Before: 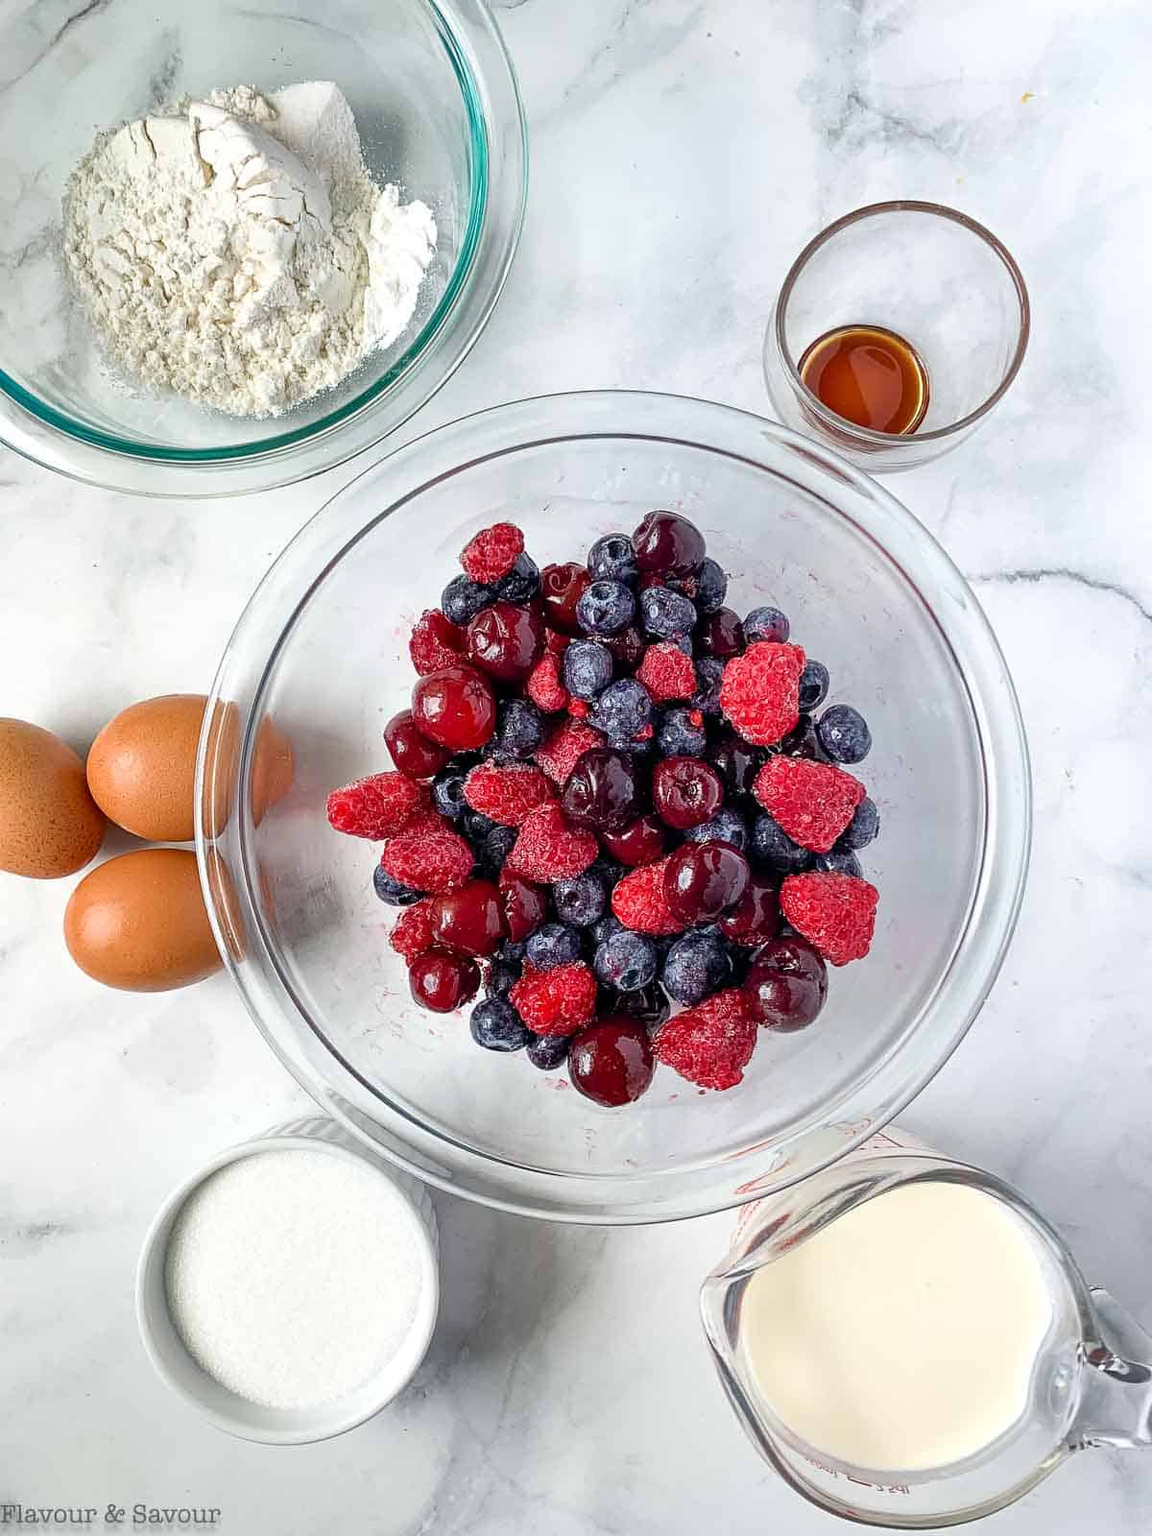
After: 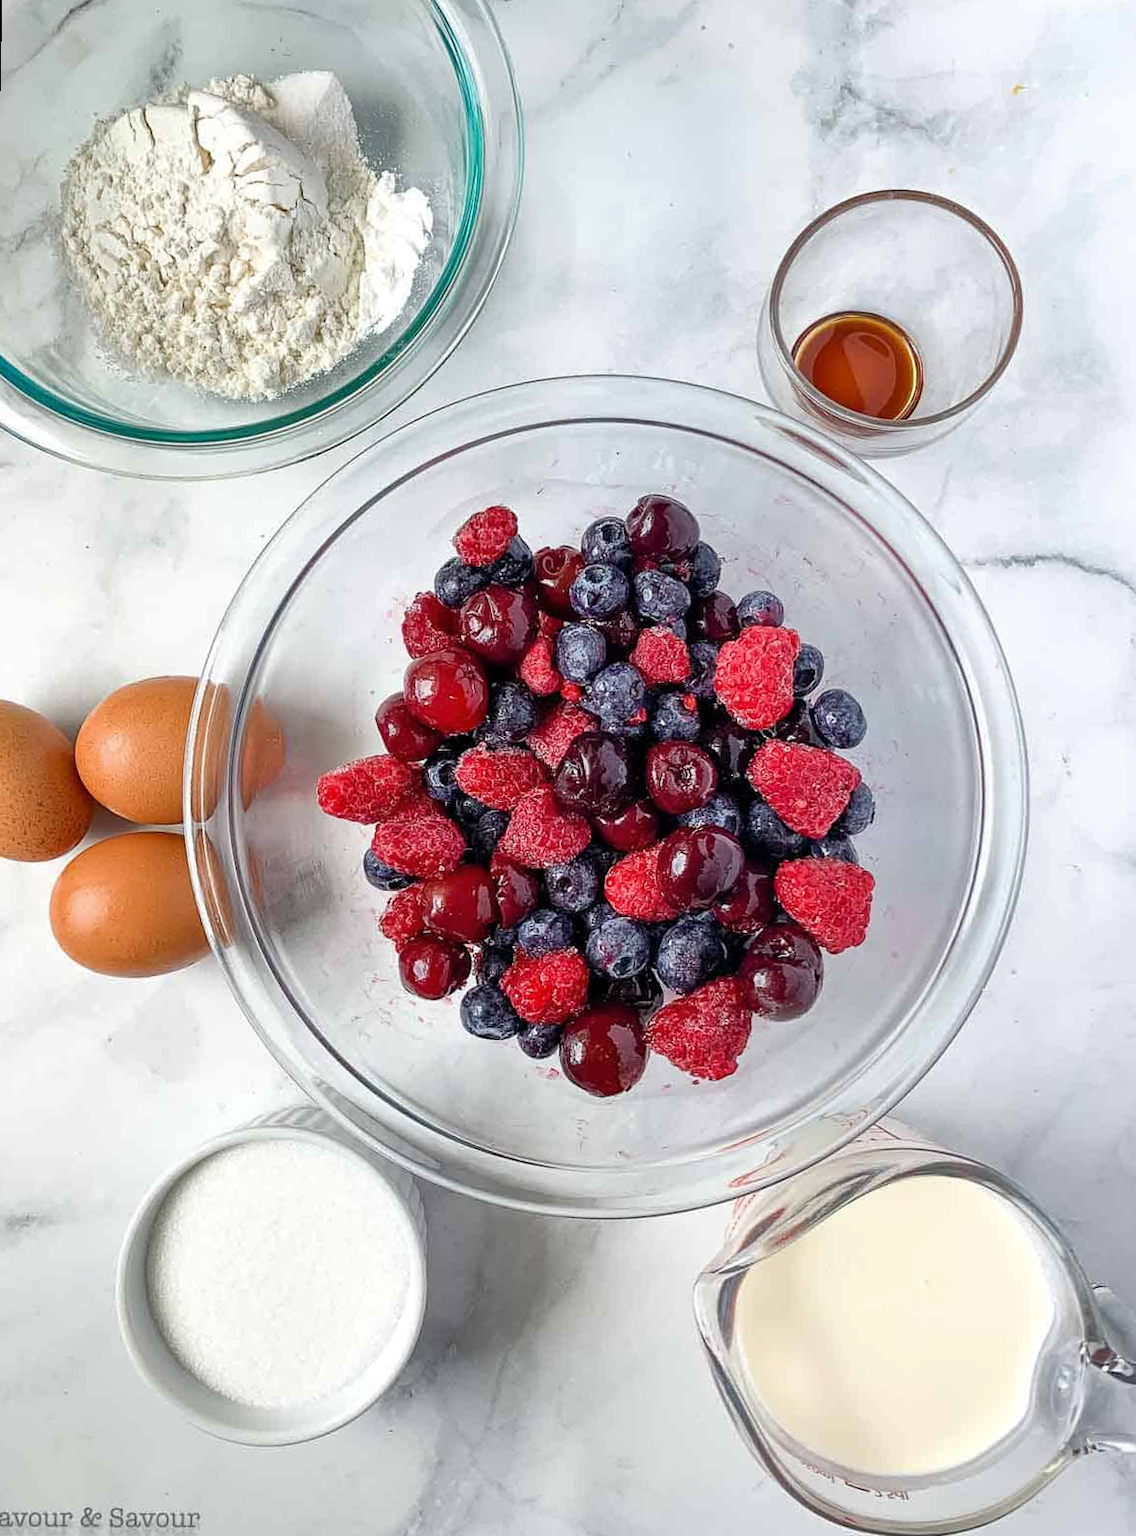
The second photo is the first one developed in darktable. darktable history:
shadows and highlights: shadows 25, highlights -25
rotate and perspective: rotation 0.226°, lens shift (vertical) -0.042, crop left 0.023, crop right 0.982, crop top 0.006, crop bottom 0.994
